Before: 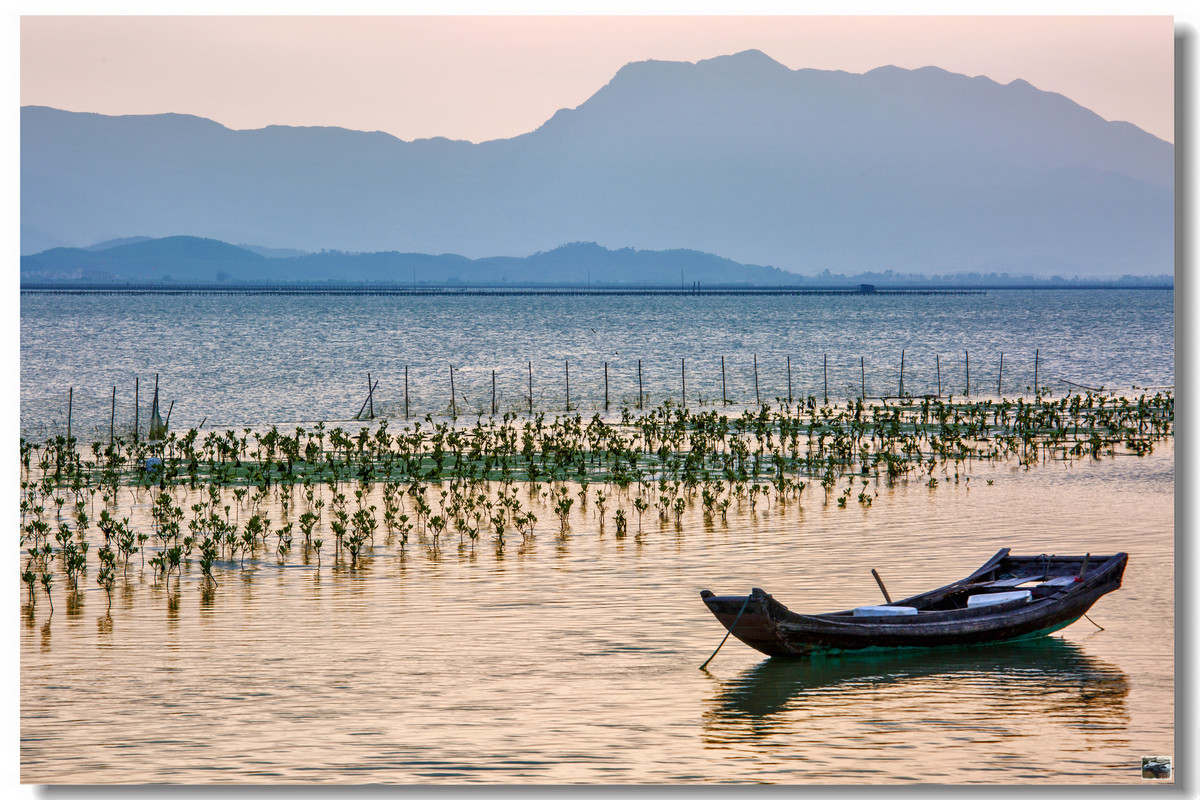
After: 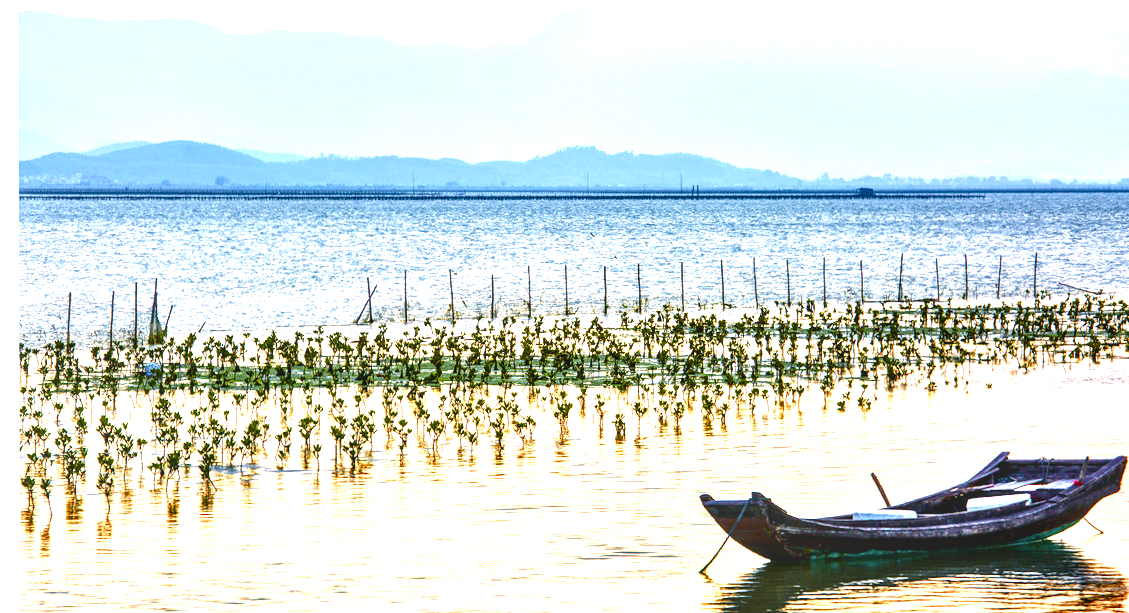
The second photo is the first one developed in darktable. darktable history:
contrast brightness saturation: contrast 0.066, brightness -0.127, saturation 0.06
tone equalizer: -8 EV -0.746 EV, -7 EV -0.692 EV, -6 EV -0.574 EV, -5 EV -0.376 EV, -3 EV 0.374 EV, -2 EV 0.6 EV, -1 EV 0.694 EV, +0 EV 0.773 EV, mask exposure compensation -0.514 EV
tone curve: curves: ch0 [(0, 0) (0.227, 0.17) (0.766, 0.774) (1, 1)]; ch1 [(0, 0) (0.114, 0.127) (0.437, 0.452) (0.498, 0.495) (0.579, 0.602) (1, 1)]; ch2 [(0, 0) (0.233, 0.259) (0.493, 0.492) (0.568, 0.596) (1, 1)], color space Lab, independent channels, preserve colors none
crop and rotate: angle 0.087°, top 11.933%, right 5.656%, bottom 11.221%
local contrast: on, module defaults
exposure: black level correction 0, exposure 0.898 EV, compensate highlight preservation false
